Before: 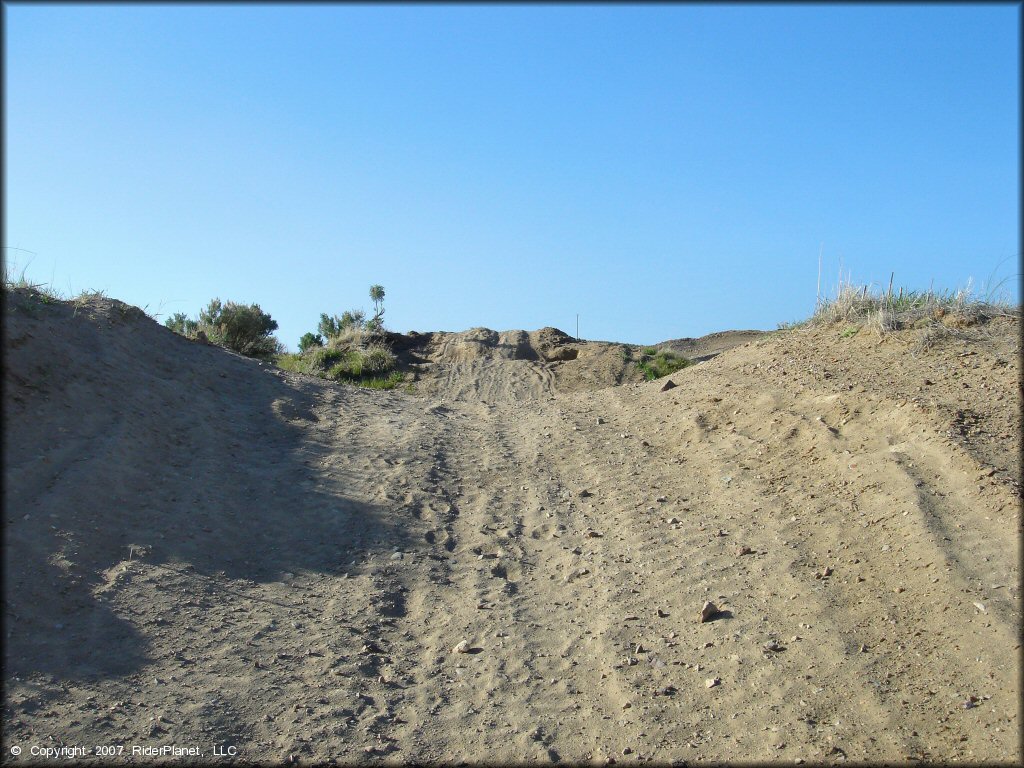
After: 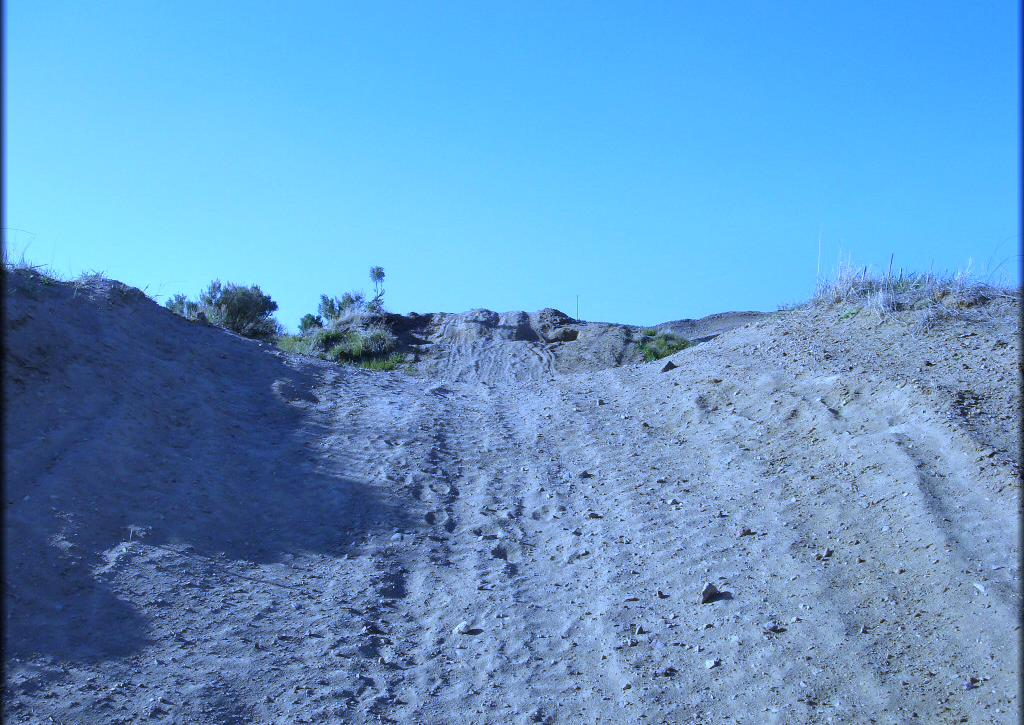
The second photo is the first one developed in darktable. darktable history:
white balance: red 0.766, blue 1.537
crop and rotate: top 2.479%, bottom 3.018%
